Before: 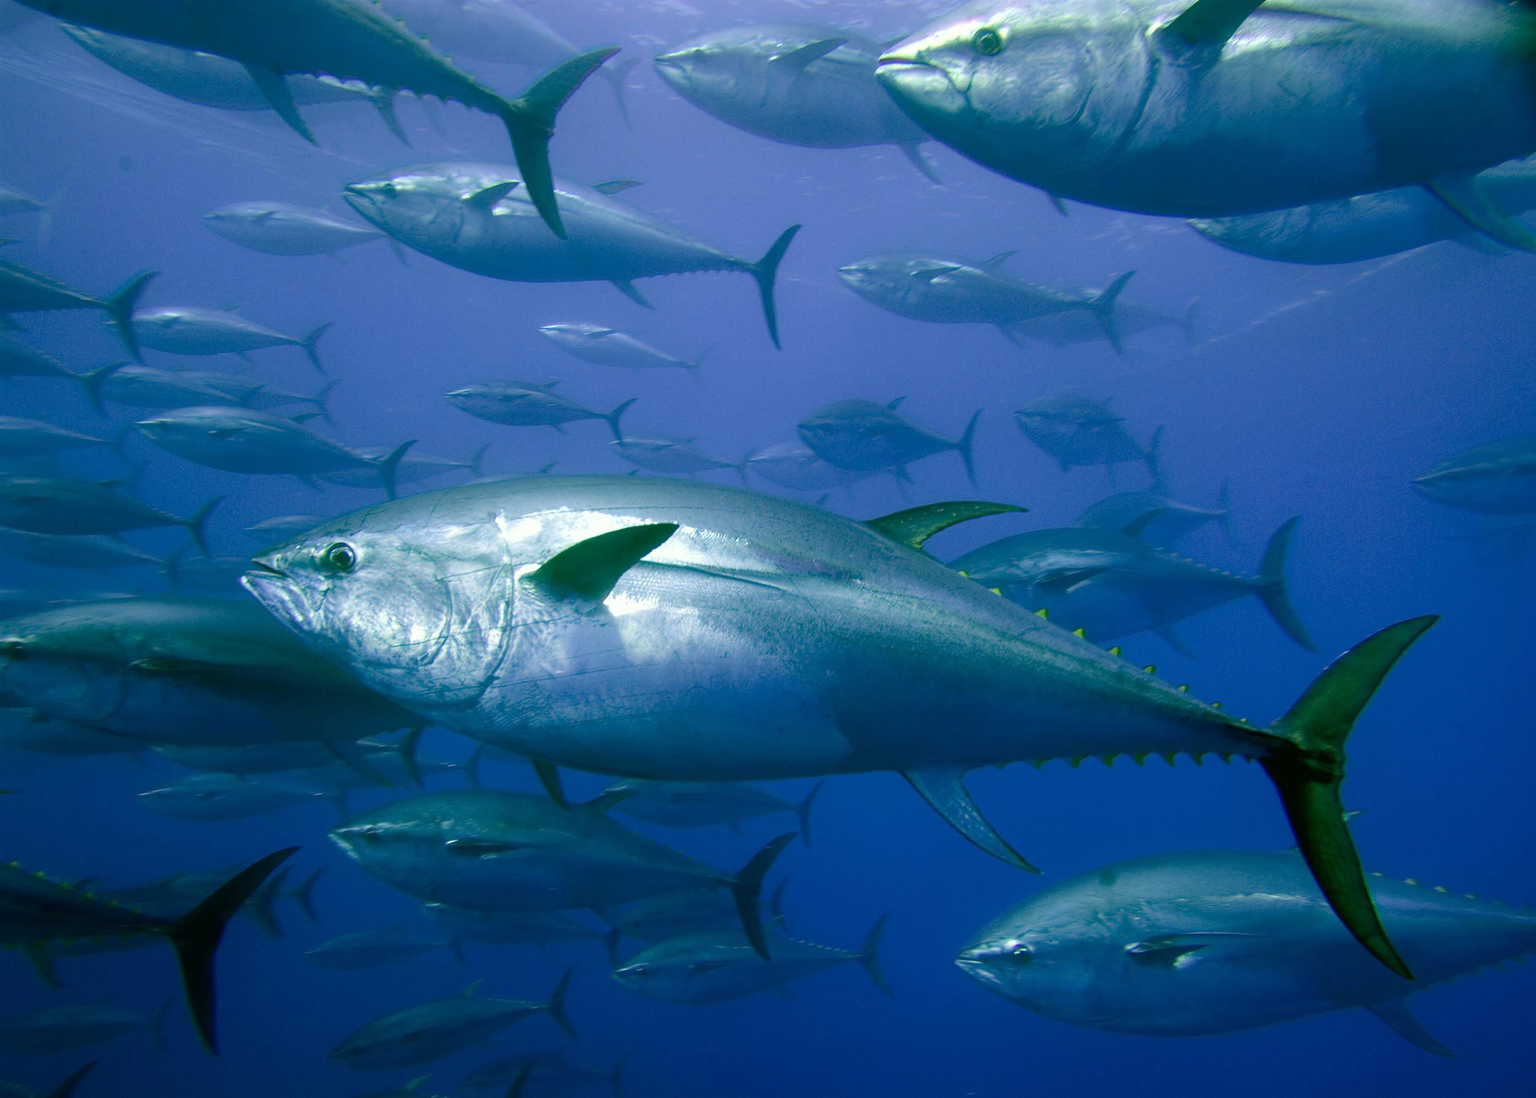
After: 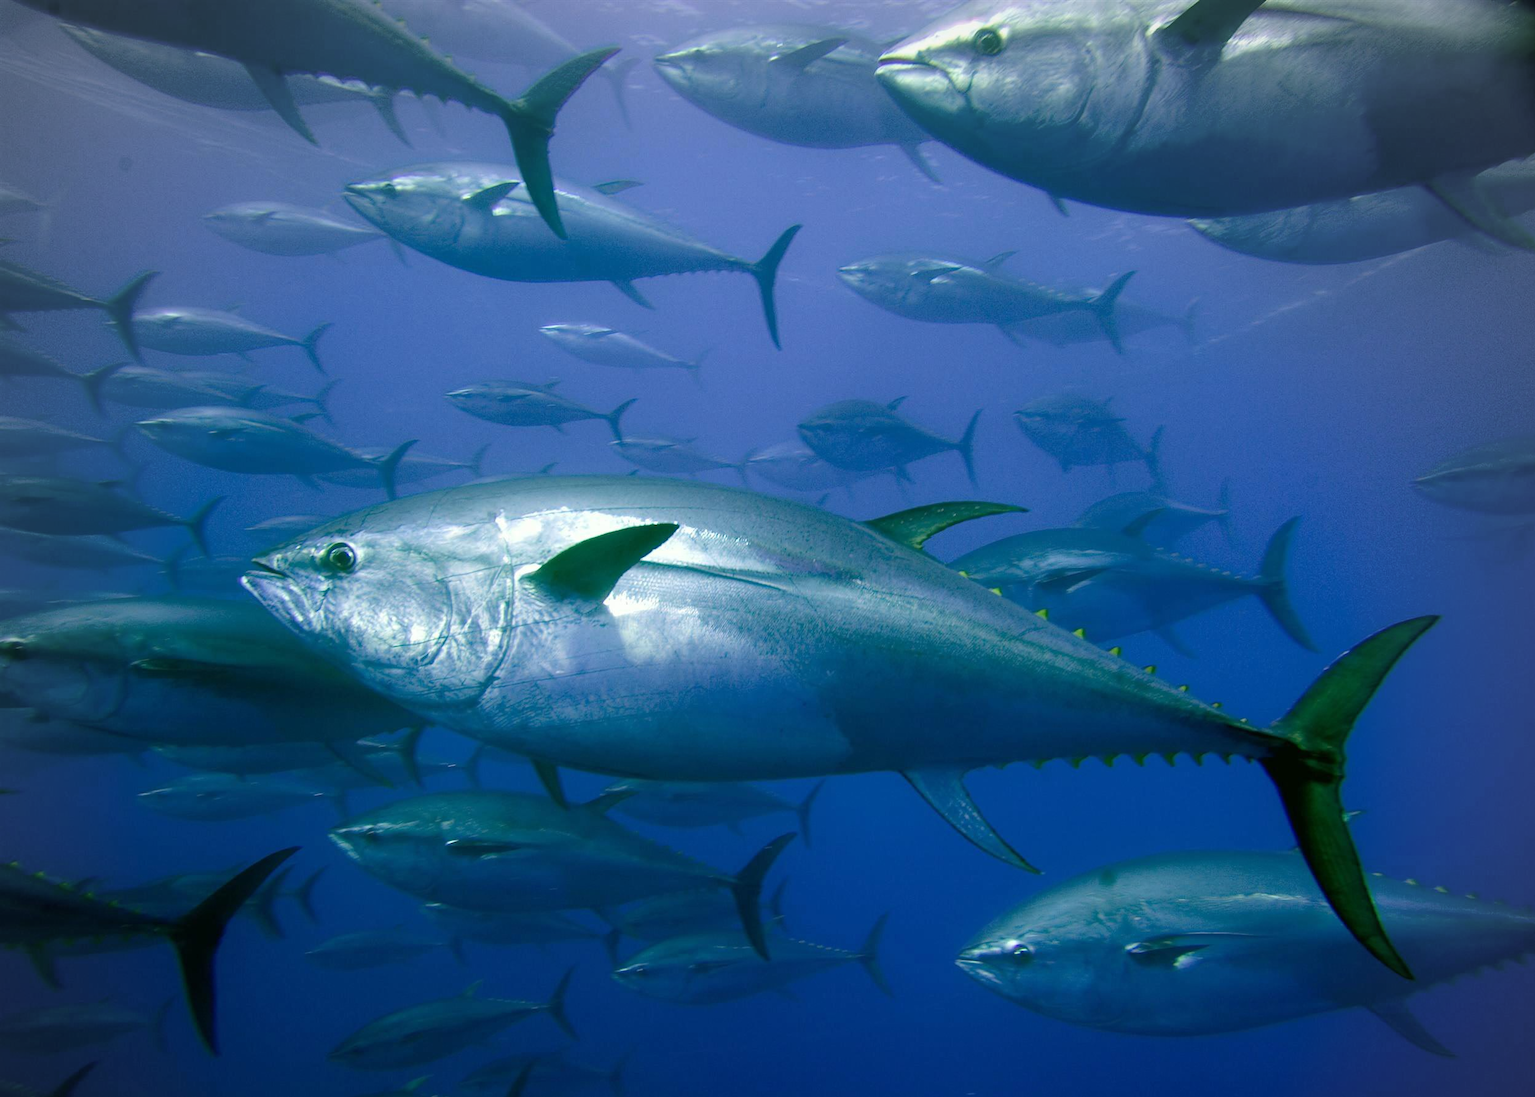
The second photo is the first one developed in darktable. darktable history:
vignetting: fall-off start 79.89%, brightness -0.202, center (-0.026, 0.401)
